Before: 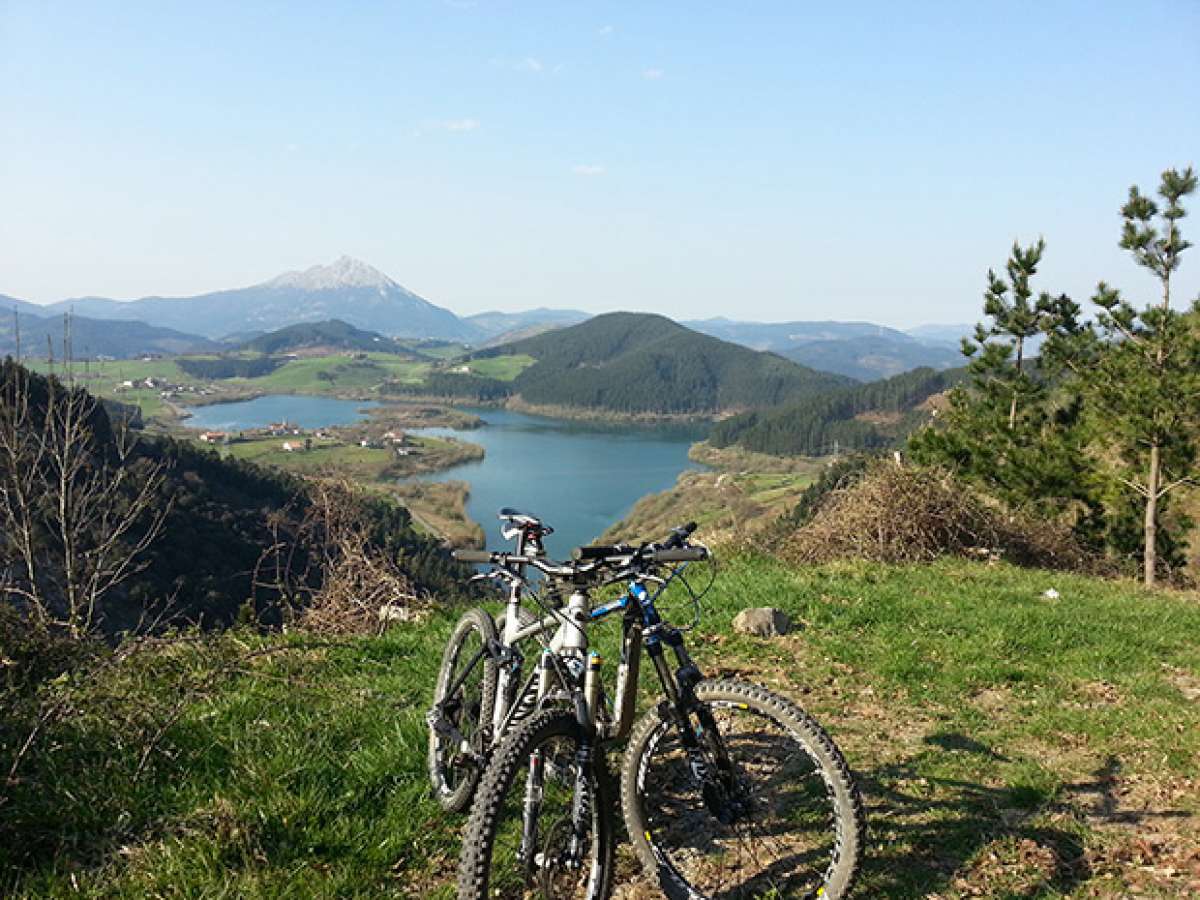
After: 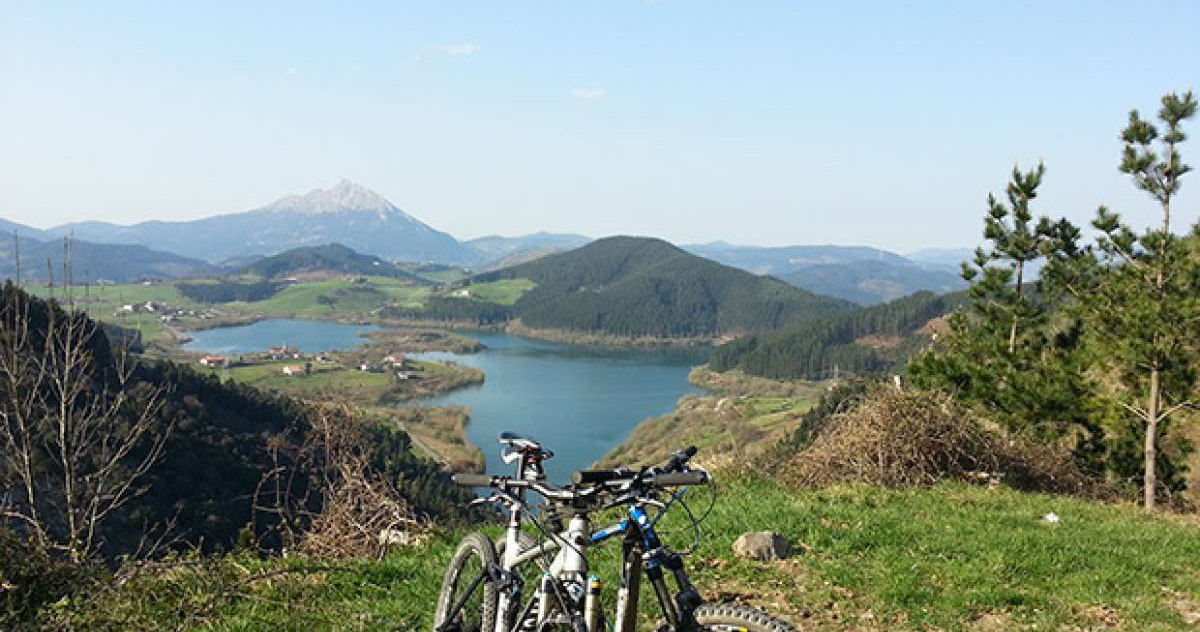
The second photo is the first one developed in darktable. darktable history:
crop and rotate: top 8.503%, bottom 21.269%
